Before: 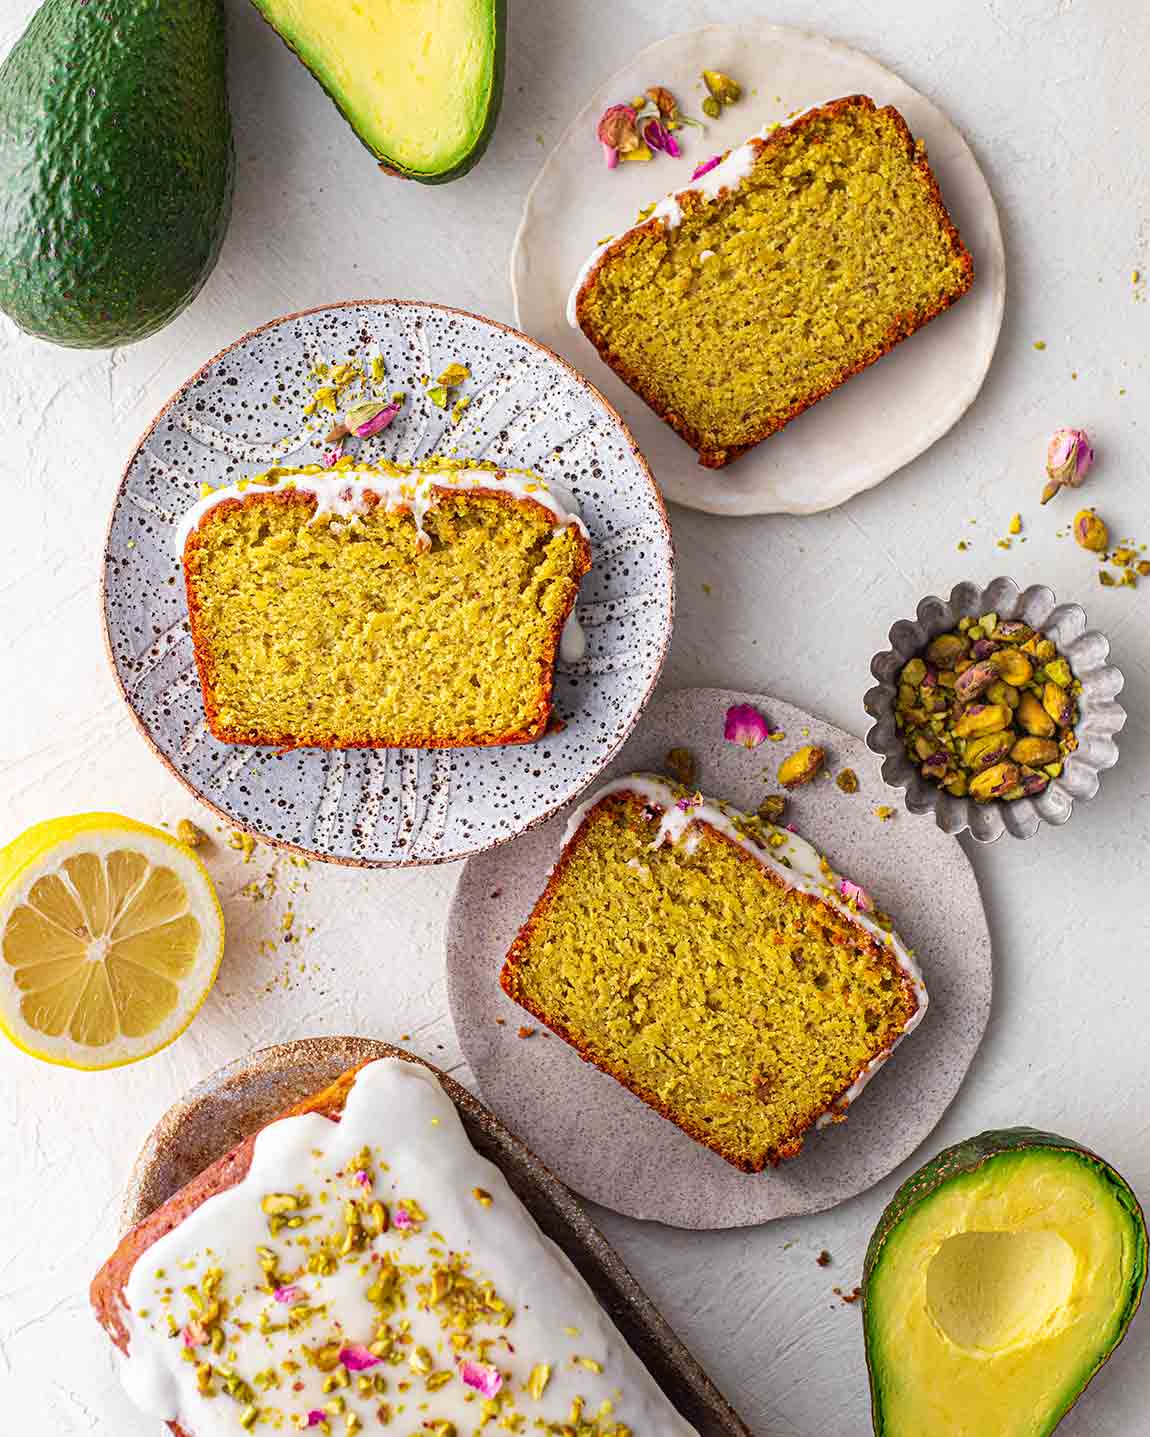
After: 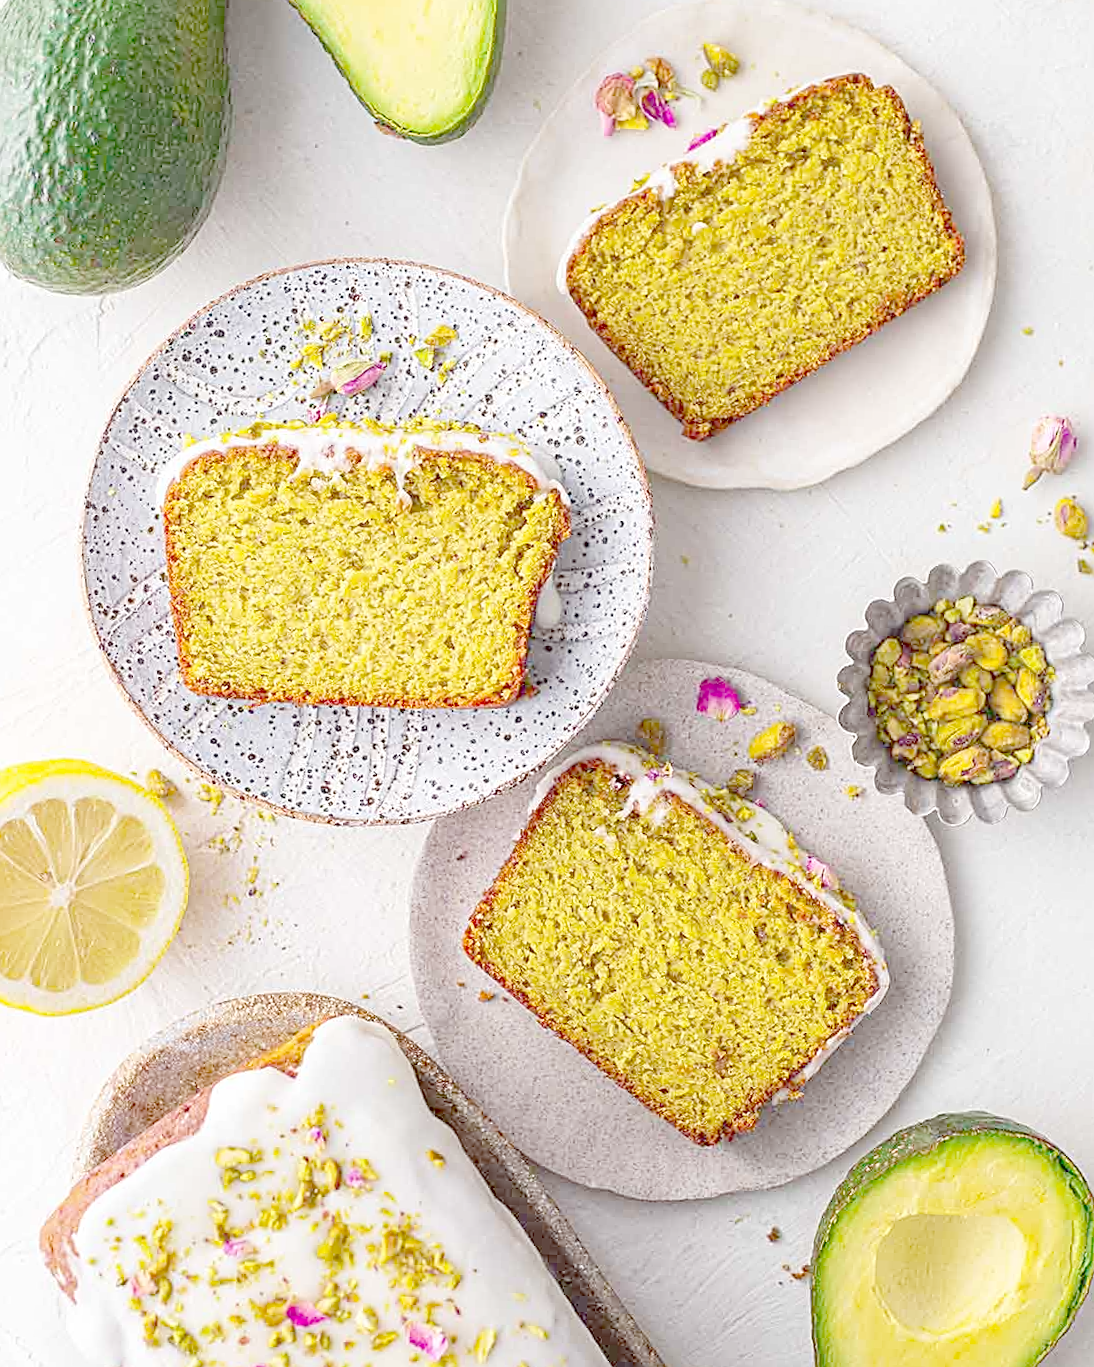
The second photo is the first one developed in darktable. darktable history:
sharpen: on, module defaults
crop and rotate: angle -2.38°
